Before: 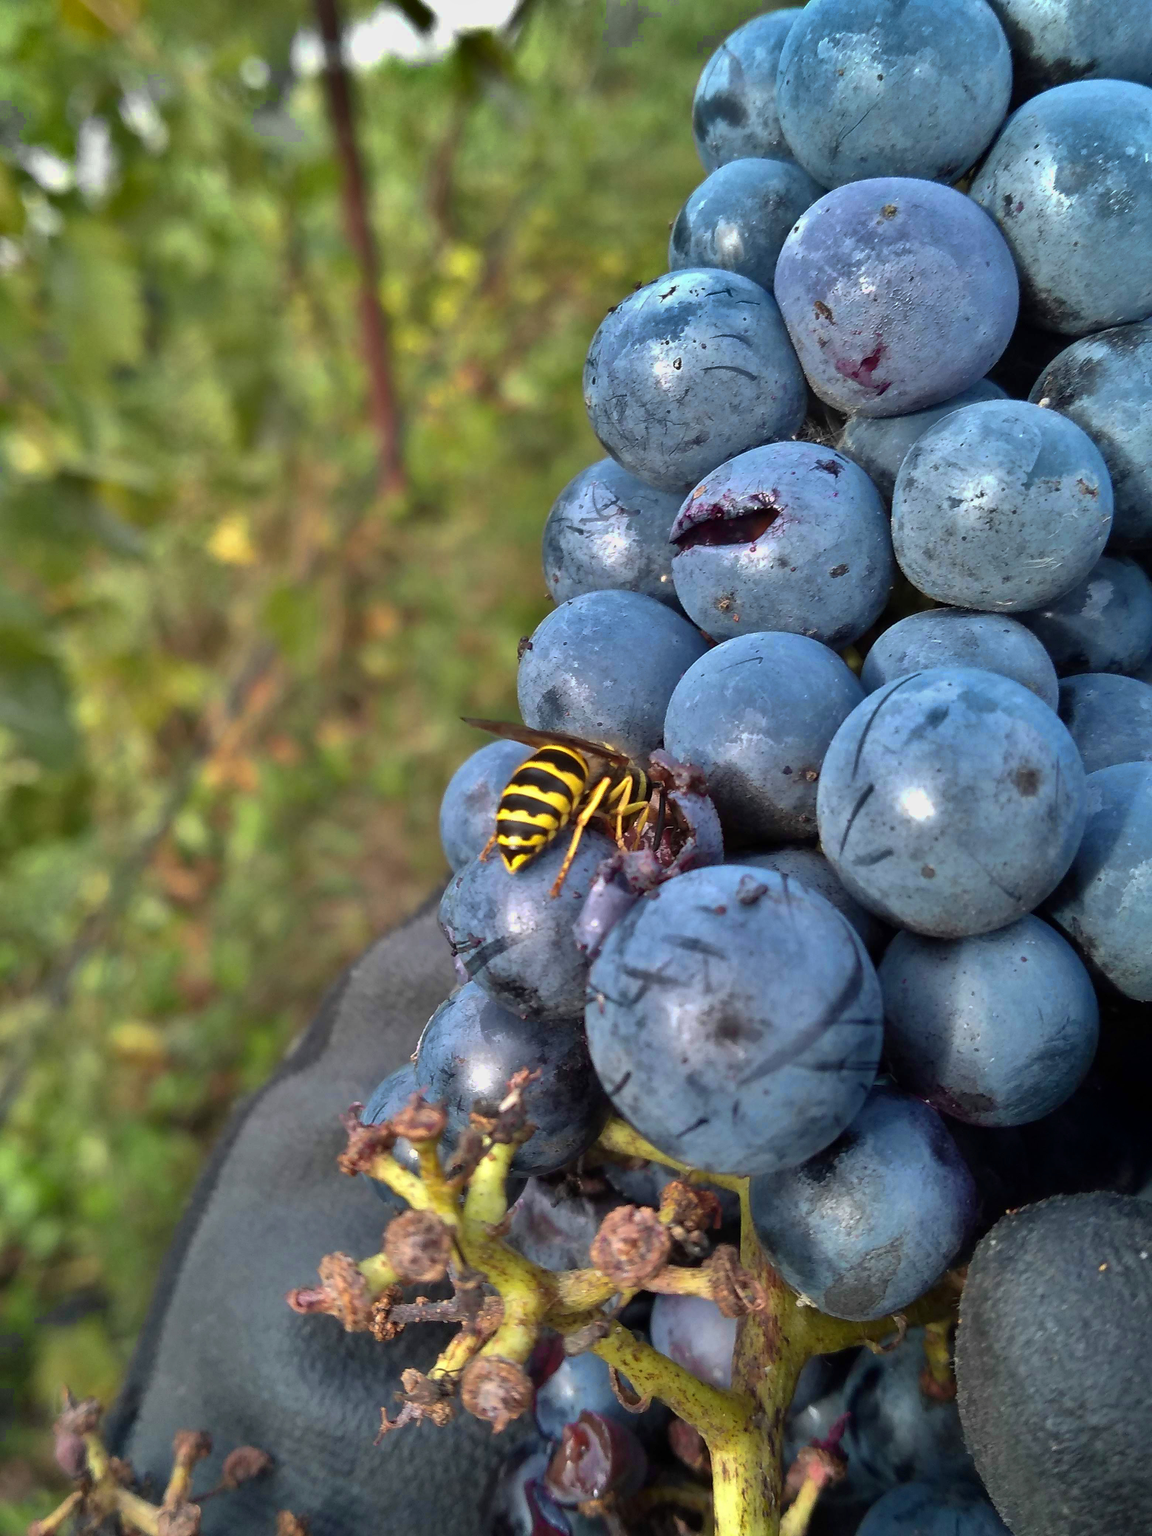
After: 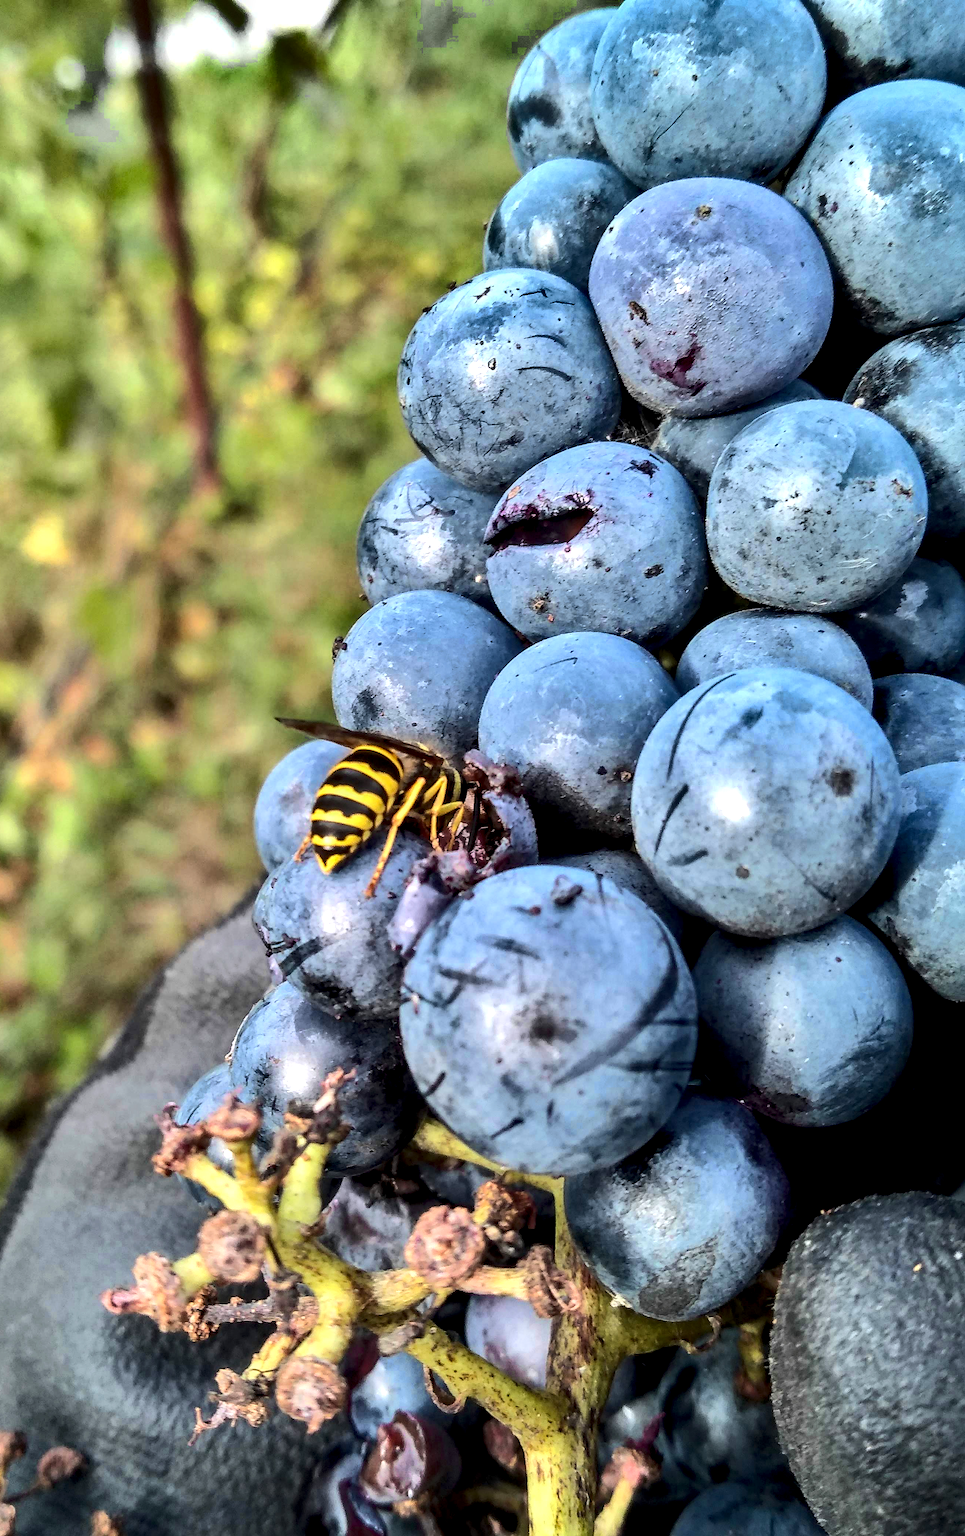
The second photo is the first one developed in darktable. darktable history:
rgb curve: curves: ch0 [(0, 0) (0.284, 0.292) (0.505, 0.644) (1, 1)], compensate middle gray true
local contrast: highlights 60%, shadows 60%, detail 160%
crop: left 16.145%
white balance: emerald 1
